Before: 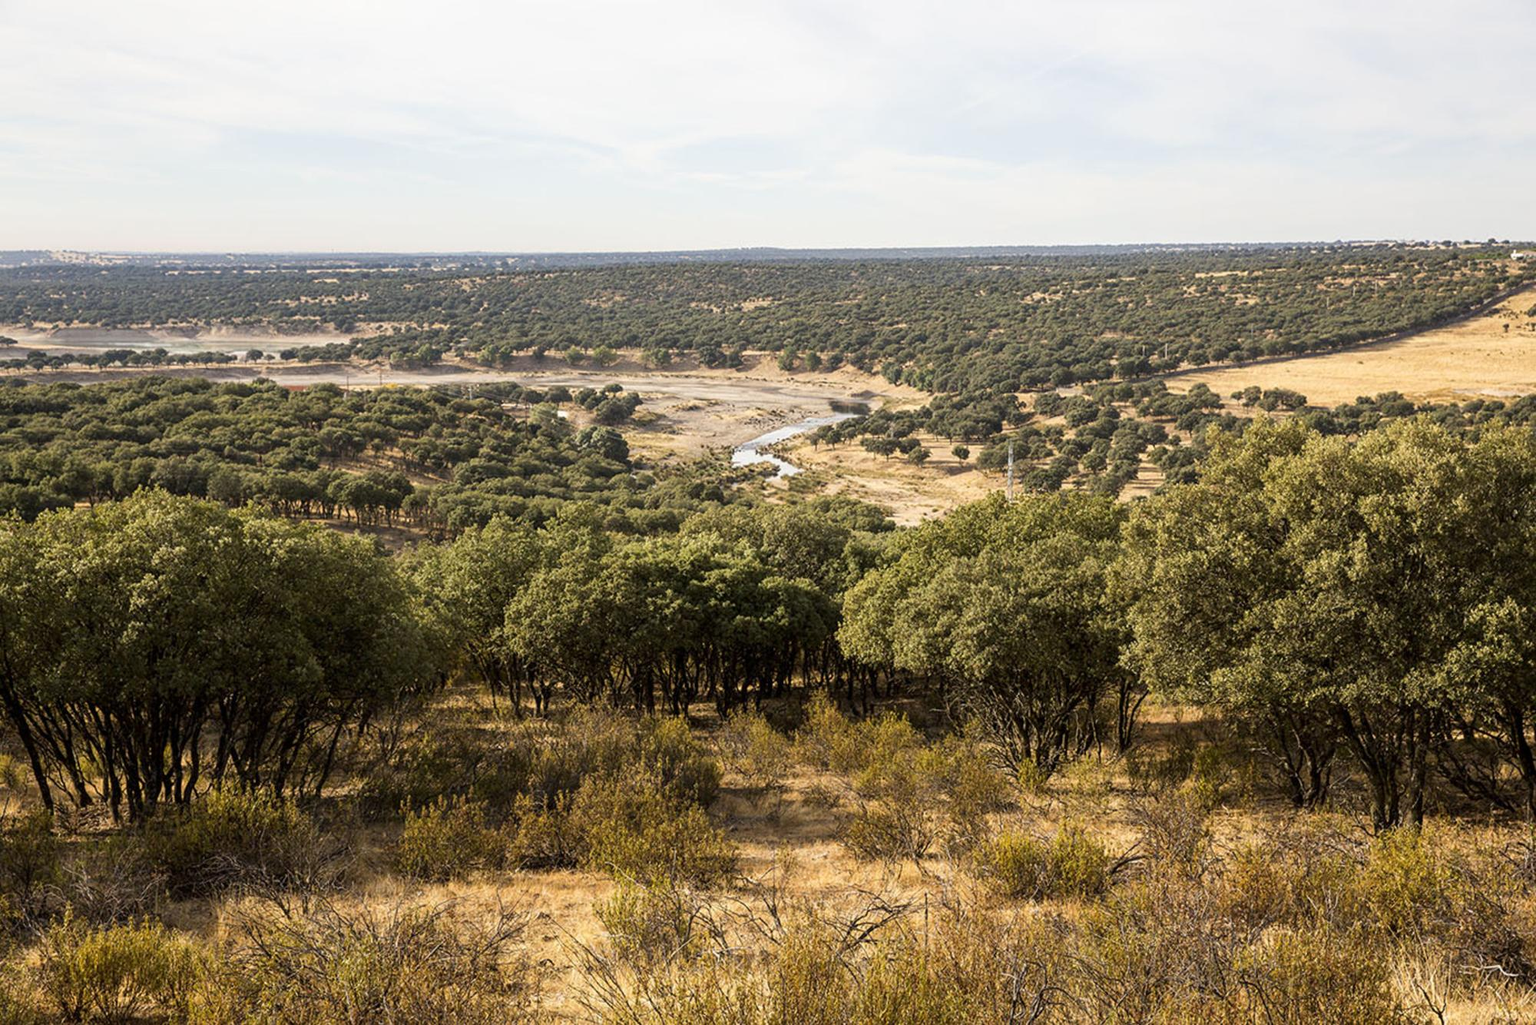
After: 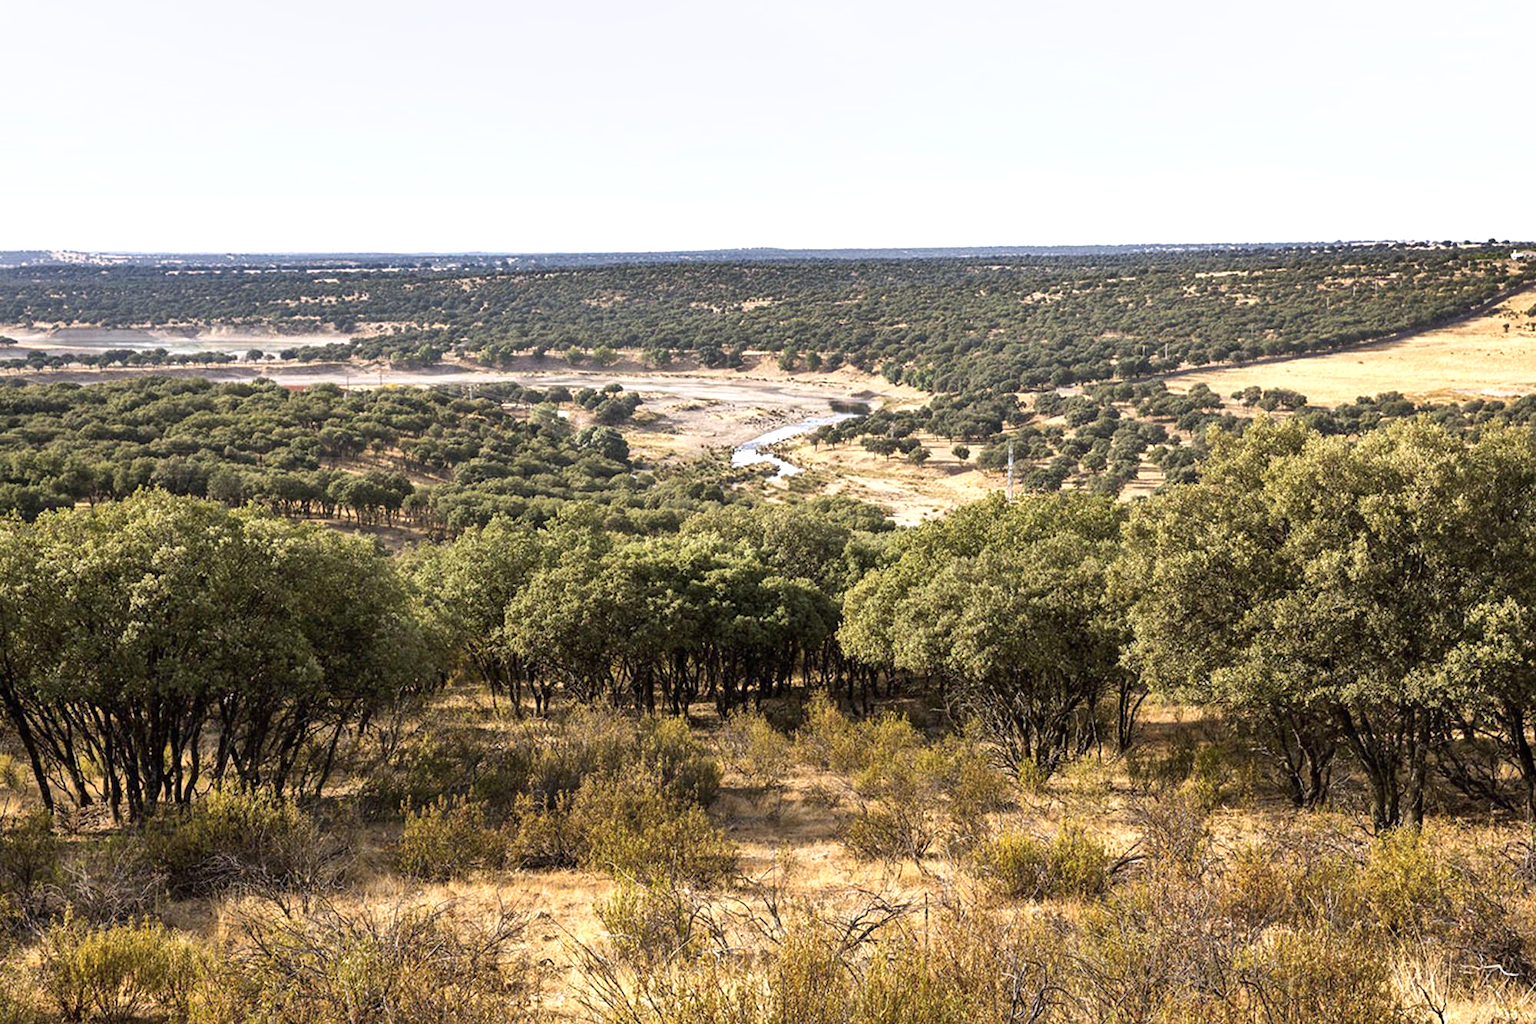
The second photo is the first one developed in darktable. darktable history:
exposure: black level correction 0, exposure 0.498 EV, compensate exposure bias true, compensate highlight preservation false
shadows and highlights: highlights color adjustment 49.42%, soften with gaussian
color calibration: illuminant as shot in camera, x 0.358, y 0.373, temperature 4628.91 K
